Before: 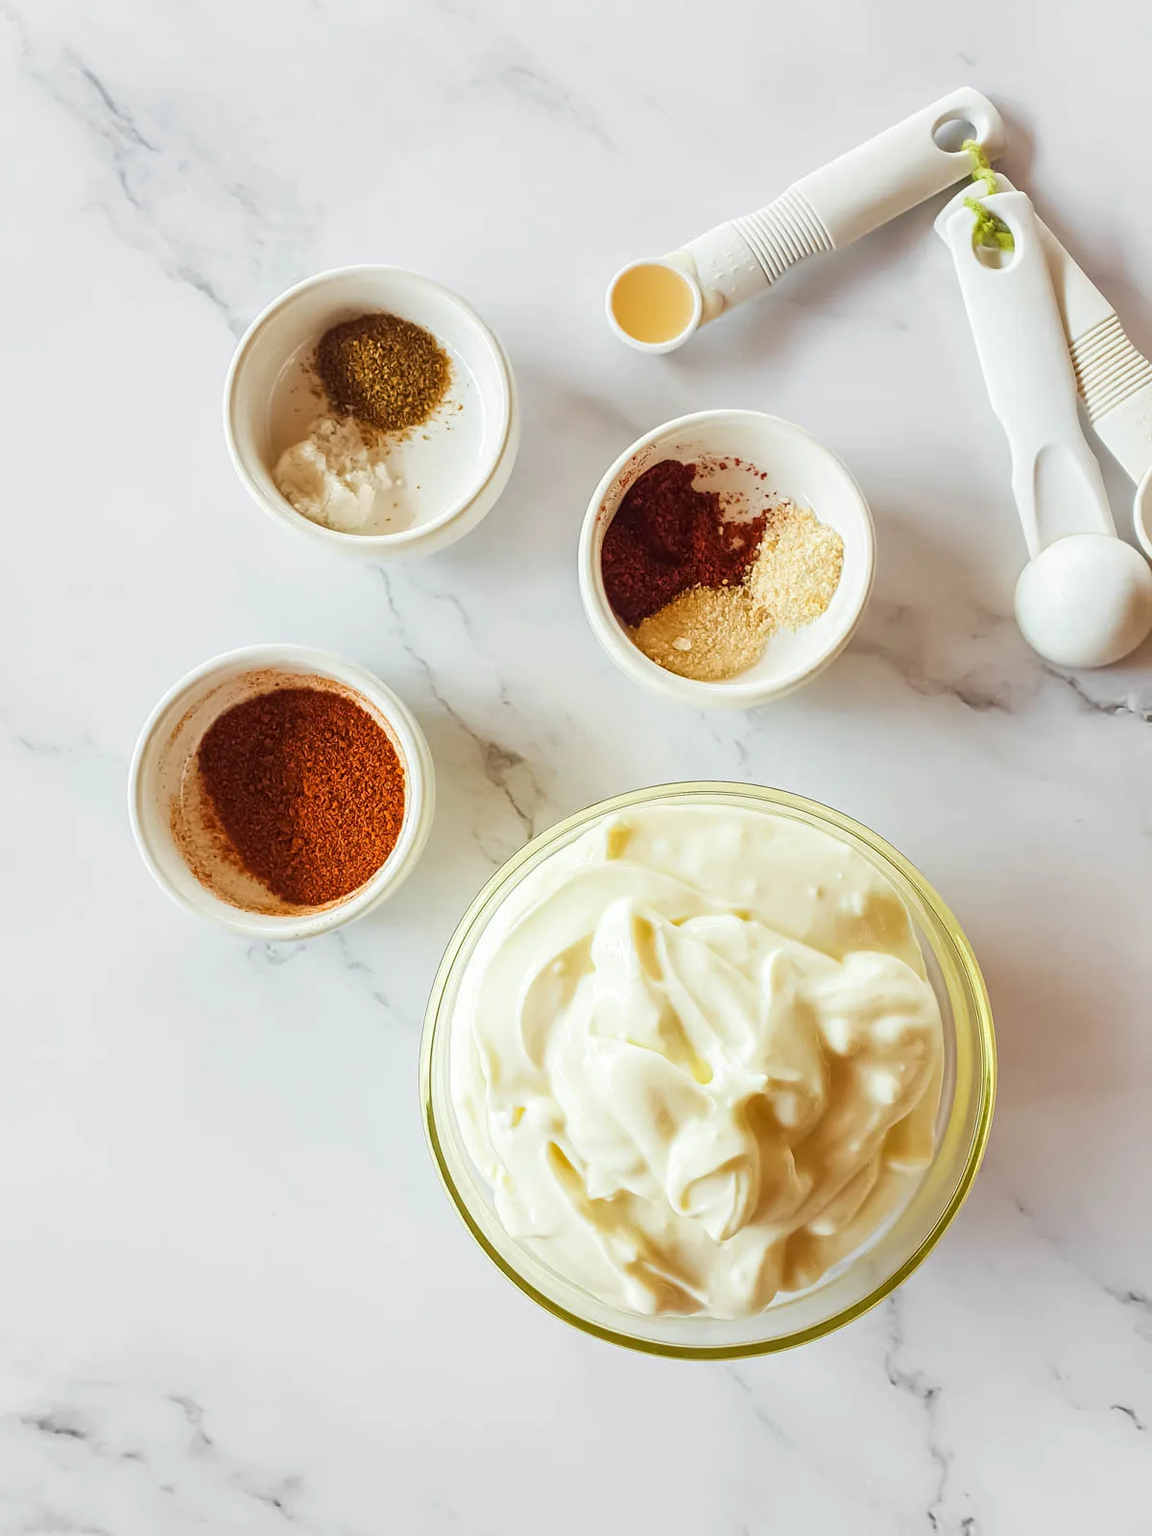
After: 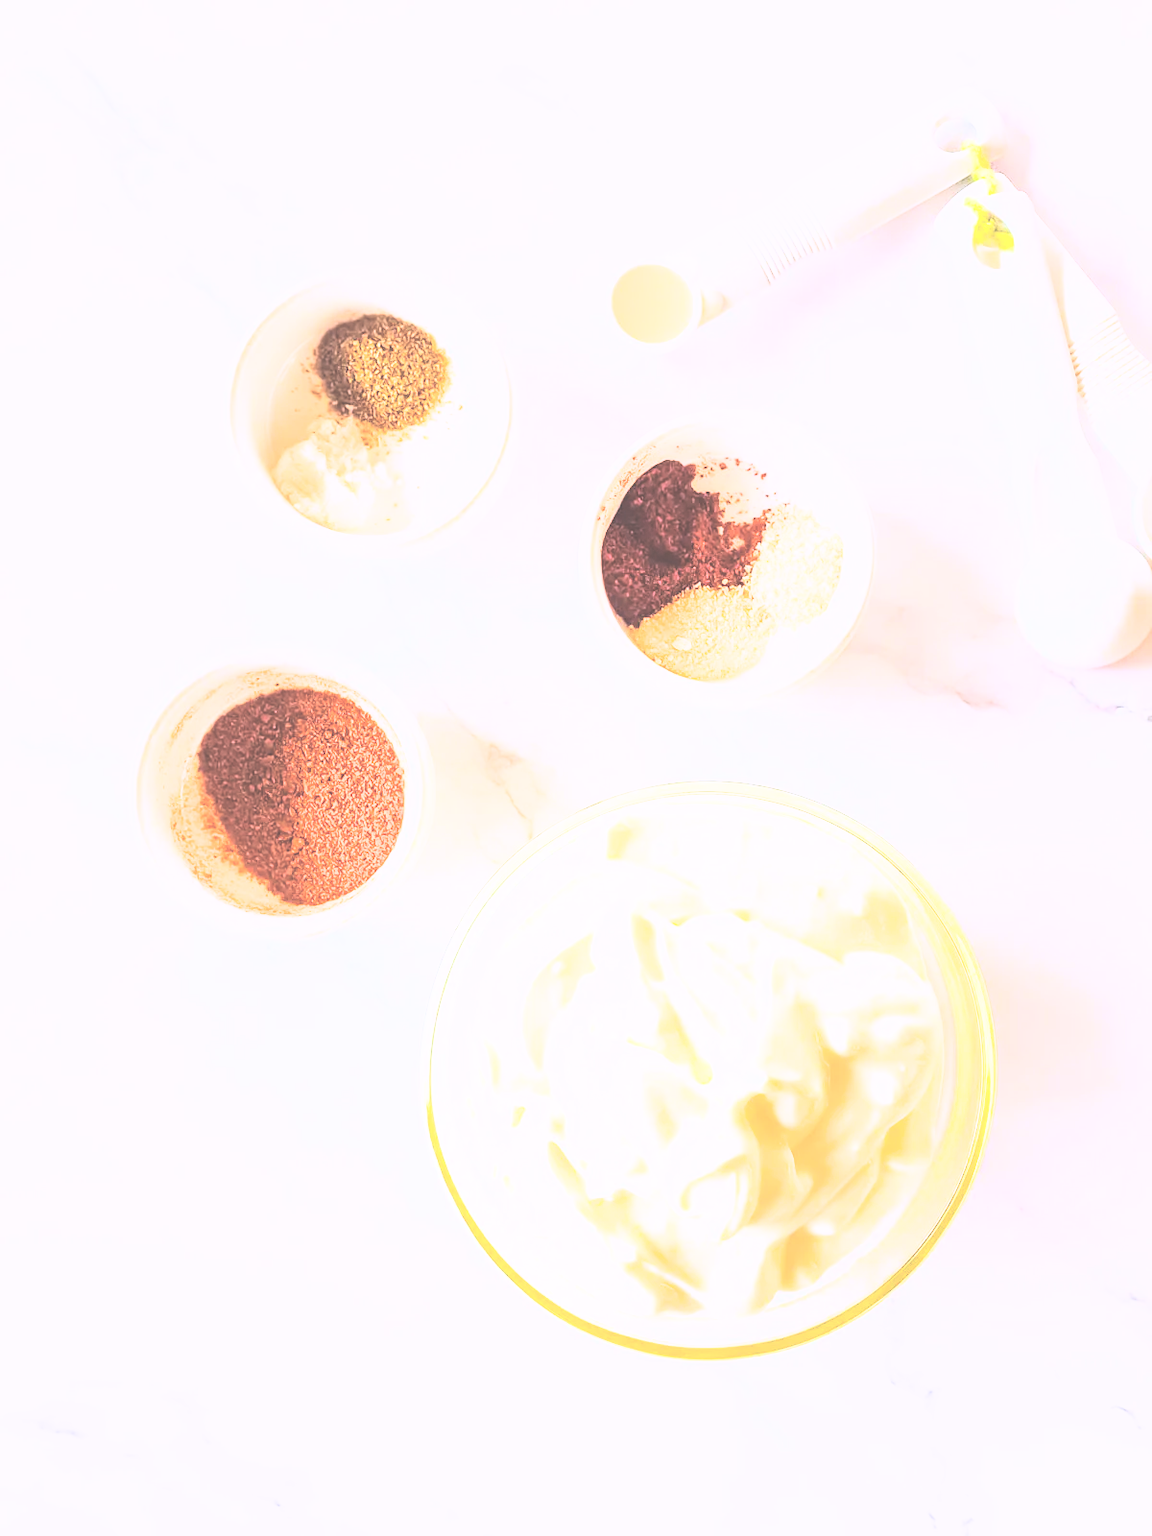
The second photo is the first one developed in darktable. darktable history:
white balance: red 1.042, blue 1.17
filmic rgb: black relative exposure -7.5 EV, white relative exposure 5 EV, hardness 3.31, contrast 1.3, contrast in shadows safe
exposure: black level correction -0.023, exposure 1.397 EV, compensate highlight preservation false
contrast brightness saturation: contrast 0.43, brightness 0.56, saturation -0.19
color balance rgb: perceptual saturation grading › global saturation 30%, global vibrance 10%
